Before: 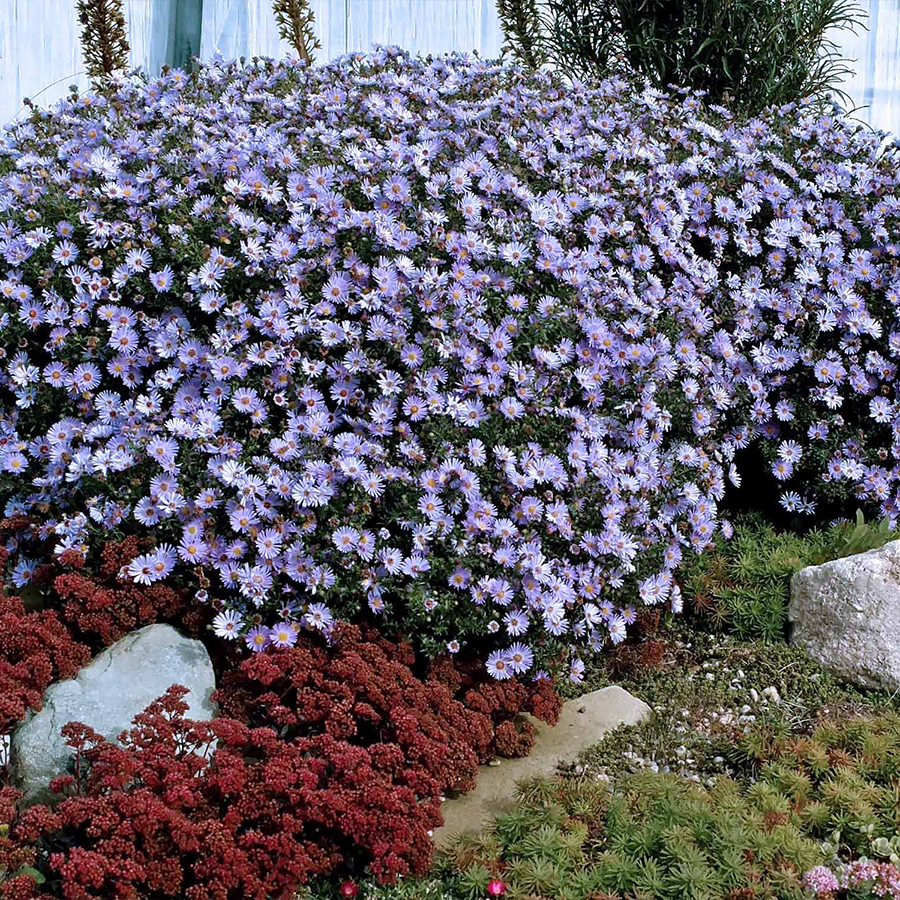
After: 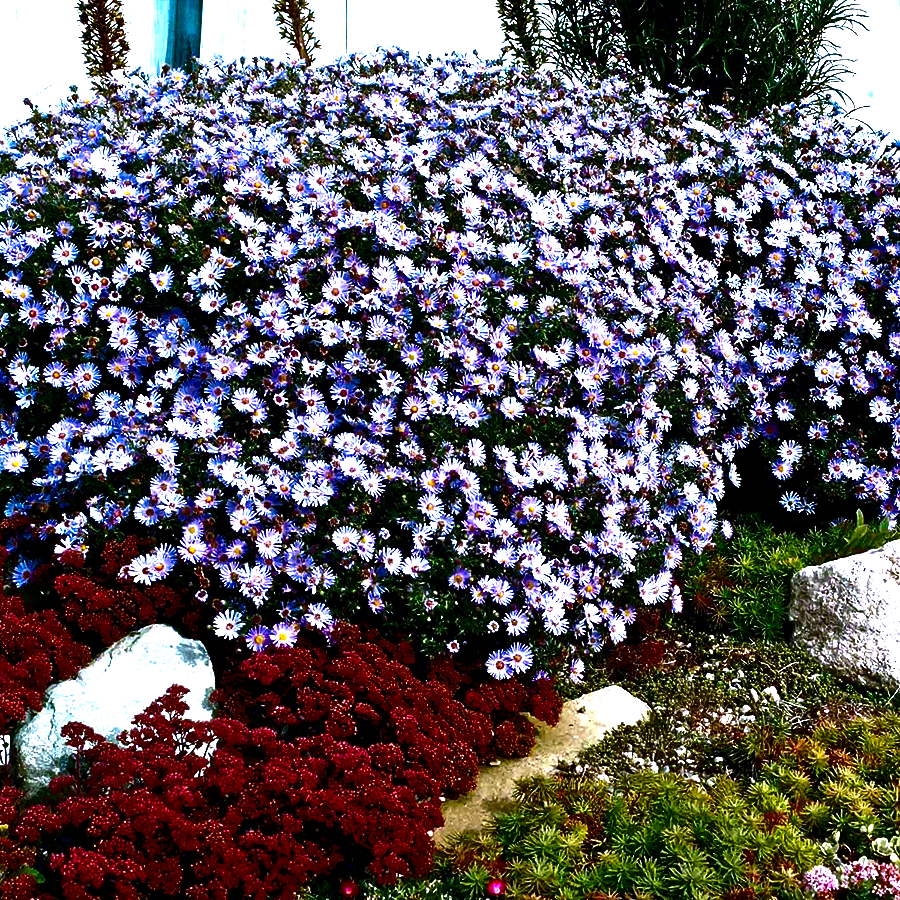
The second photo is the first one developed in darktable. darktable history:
exposure: black level correction 0.001, exposure 0.675 EV, compensate highlight preservation false
contrast brightness saturation: contrast 0.09, brightness -0.609, saturation 0.165
color balance rgb: global offset › luminance -0.48%, linear chroma grading › global chroma 15.217%, perceptual saturation grading › global saturation 12.36%, perceptual brilliance grading › global brilliance 21.754%, perceptual brilliance grading › shadows -35.095%, global vibrance 20%
